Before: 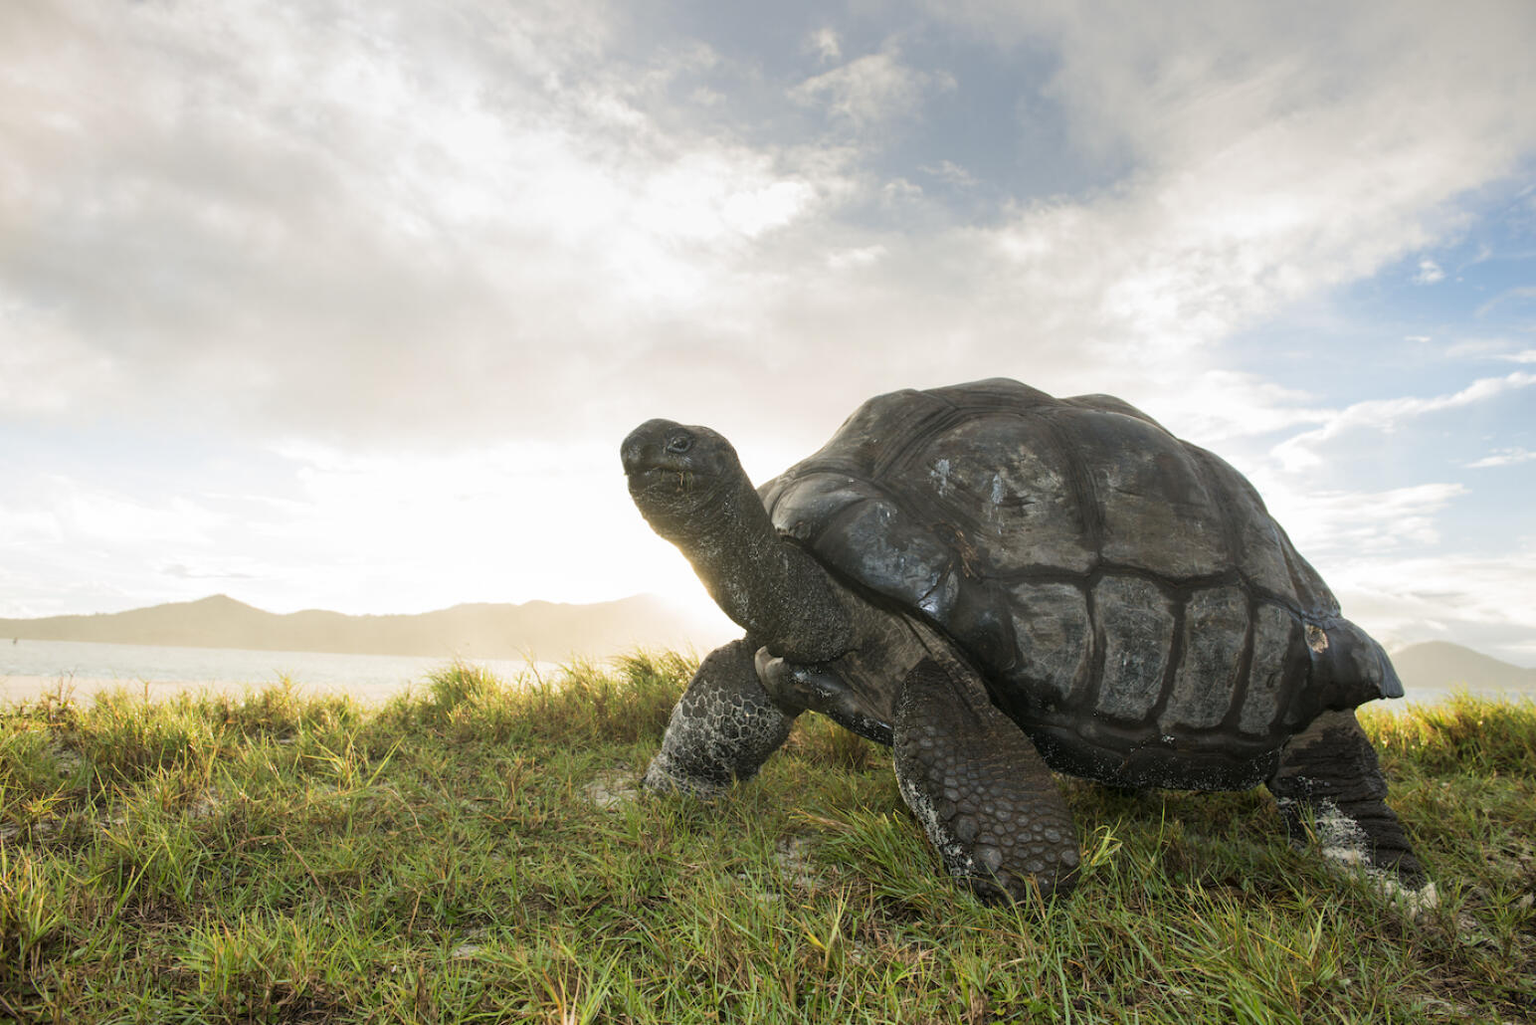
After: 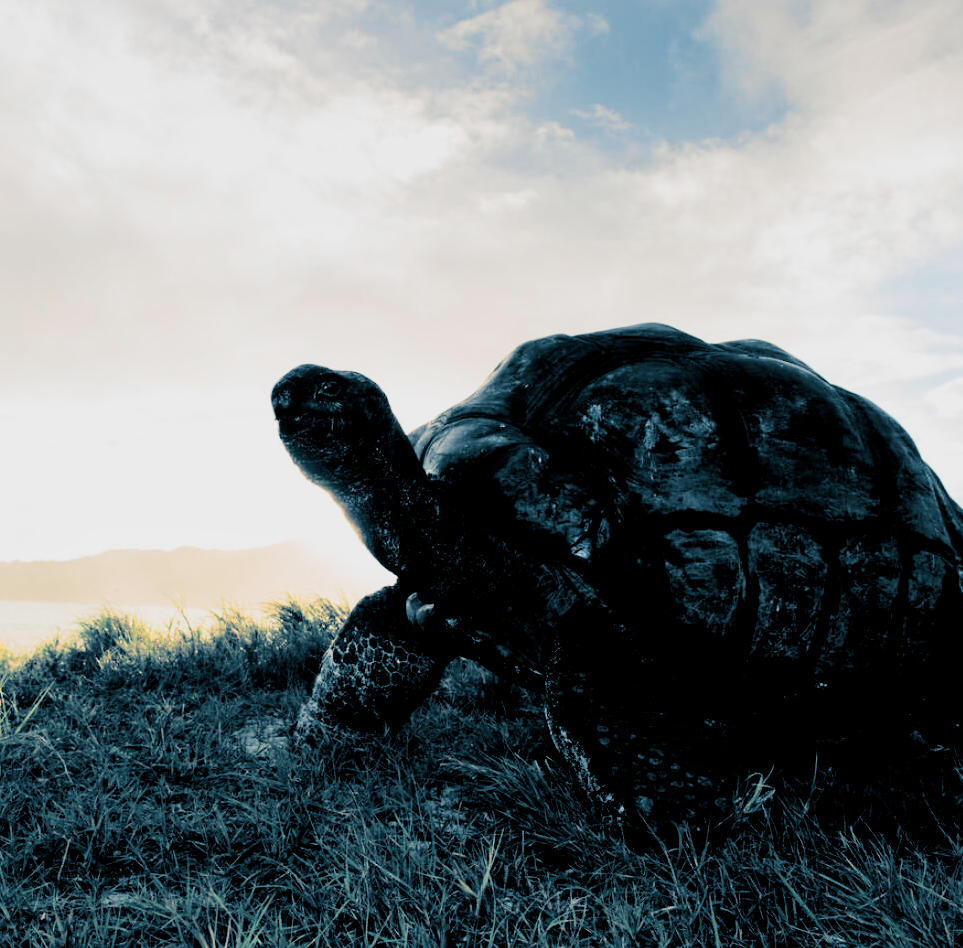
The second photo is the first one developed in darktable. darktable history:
tone equalizer: -8 EV -0.001 EV, -7 EV 0.001 EV, -6 EV -0.002 EV, -5 EV -0.003 EV, -4 EV -0.062 EV, -3 EV -0.222 EV, -2 EV -0.267 EV, -1 EV 0.105 EV, +0 EV 0.303 EV
exposure: black level correction 0.056, exposure -0.039 EV, compensate highlight preservation false
split-toning: shadows › hue 212.4°, balance -70
crop and rotate: left 22.918%, top 5.629%, right 14.711%, bottom 2.247%
local contrast: mode bilateral grid, contrast 15, coarseness 36, detail 105%, midtone range 0.2
filmic rgb: black relative exposure -5 EV, hardness 2.88, contrast 1.3, highlights saturation mix -30%
